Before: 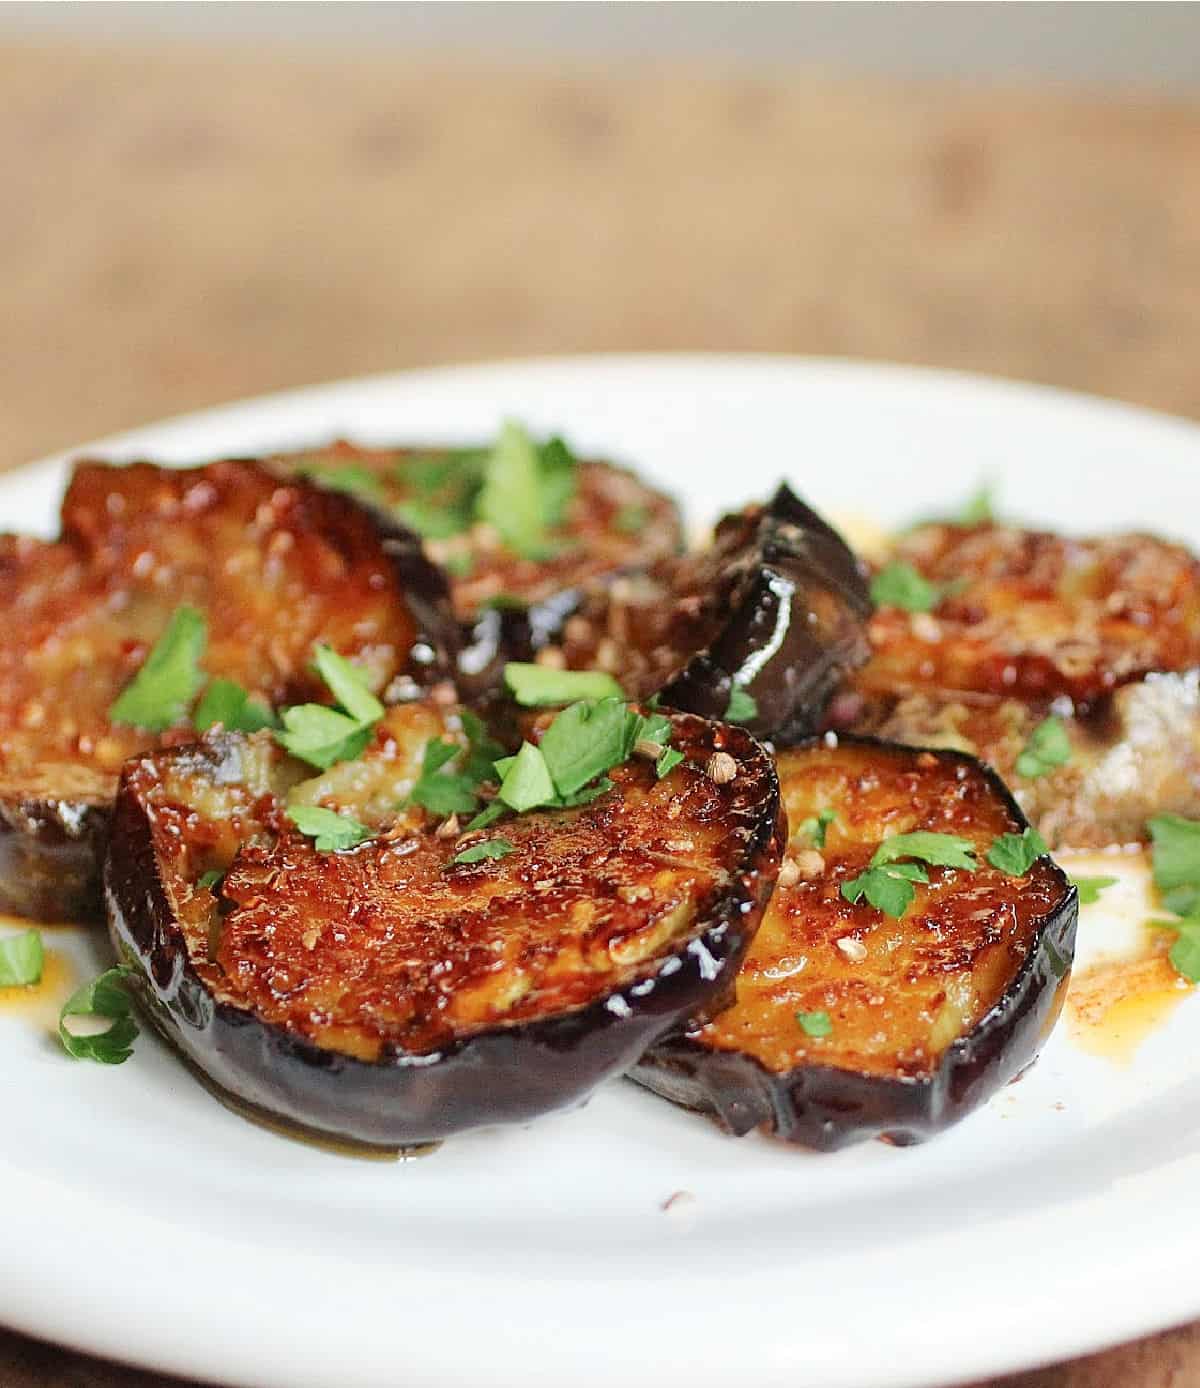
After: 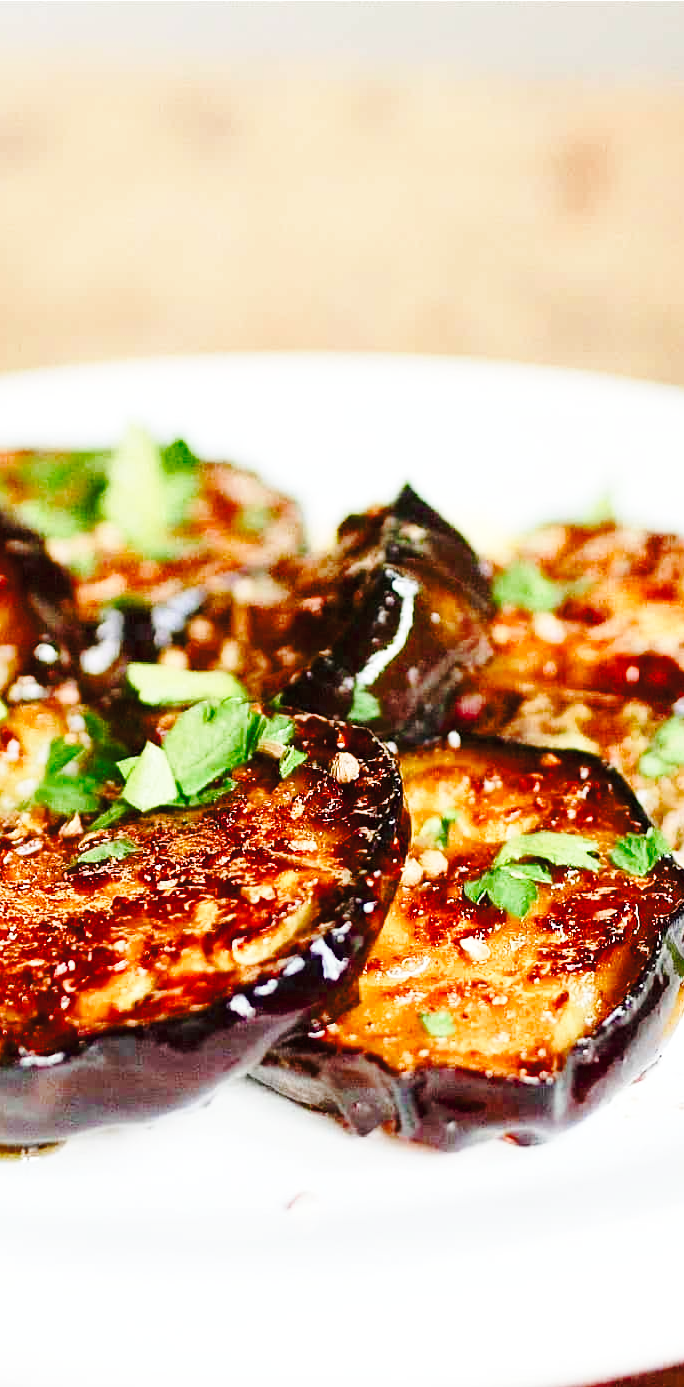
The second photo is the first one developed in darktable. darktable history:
exposure: compensate highlight preservation false
crop: left 31.43%, top 0.008%, right 11.52%
base curve: curves: ch0 [(0, 0) (0.036, 0.037) (0.121, 0.228) (0.46, 0.76) (0.859, 0.983) (1, 1)], preserve colors none
contrast brightness saturation: contrast 0.048, brightness 0.058, saturation 0.008
color balance rgb: perceptual saturation grading › global saturation 25.628%, perceptual saturation grading › highlights -50.099%, perceptual saturation grading › shadows 31.026%, global vibrance 15.772%, saturation formula JzAzBz (2021)
